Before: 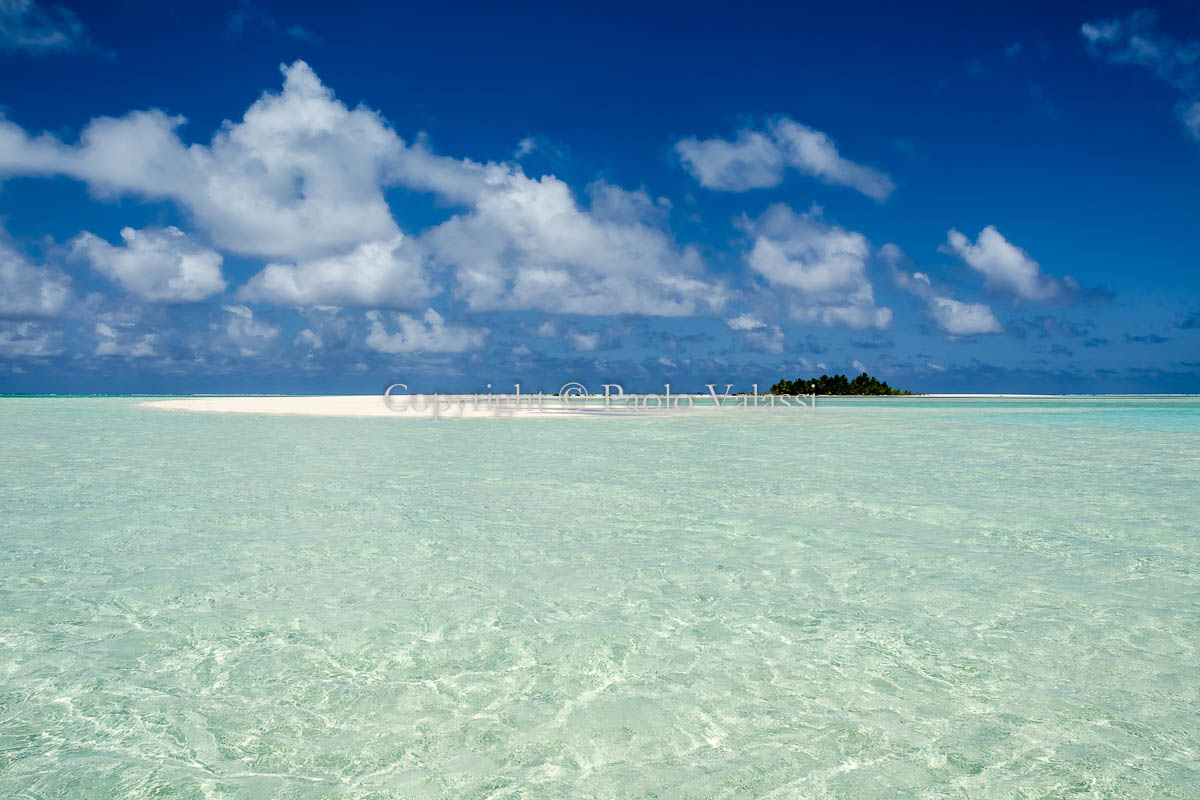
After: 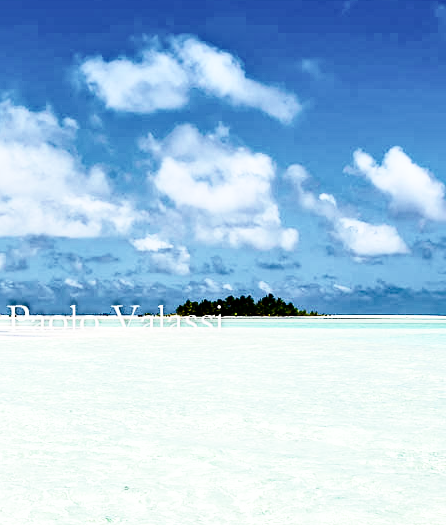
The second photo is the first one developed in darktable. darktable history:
crop and rotate: left 49.582%, top 10.108%, right 13.183%, bottom 24.229%
tone equalizer: -8 EV 0.006 EV, -7 EV -0.029 EV, -6 EV 0.04 EV, -5 EV 0.037 EV, -4 EV 0.282 EV, -3 EV 0.623 EV, -2 EV 0.56 EV, -1 EV 0.174 EV, +0 EV 0.042 EV
contrast brightness saturation: contrast 0.253, saturation -0.317
exposure: exposure 0.6 EV, compensate highlight preservation false
haze removal: compatibility mode true, adaptive false
base curve: curves: ch0 [(0, 0) (0.028, 0.03) (0.121, 0.232) (0.46, 0.748) (0.859, 0.968) (1, 1)], preserve colors none
shadows and highlights: low approximation 0.01, soften with gaussian
